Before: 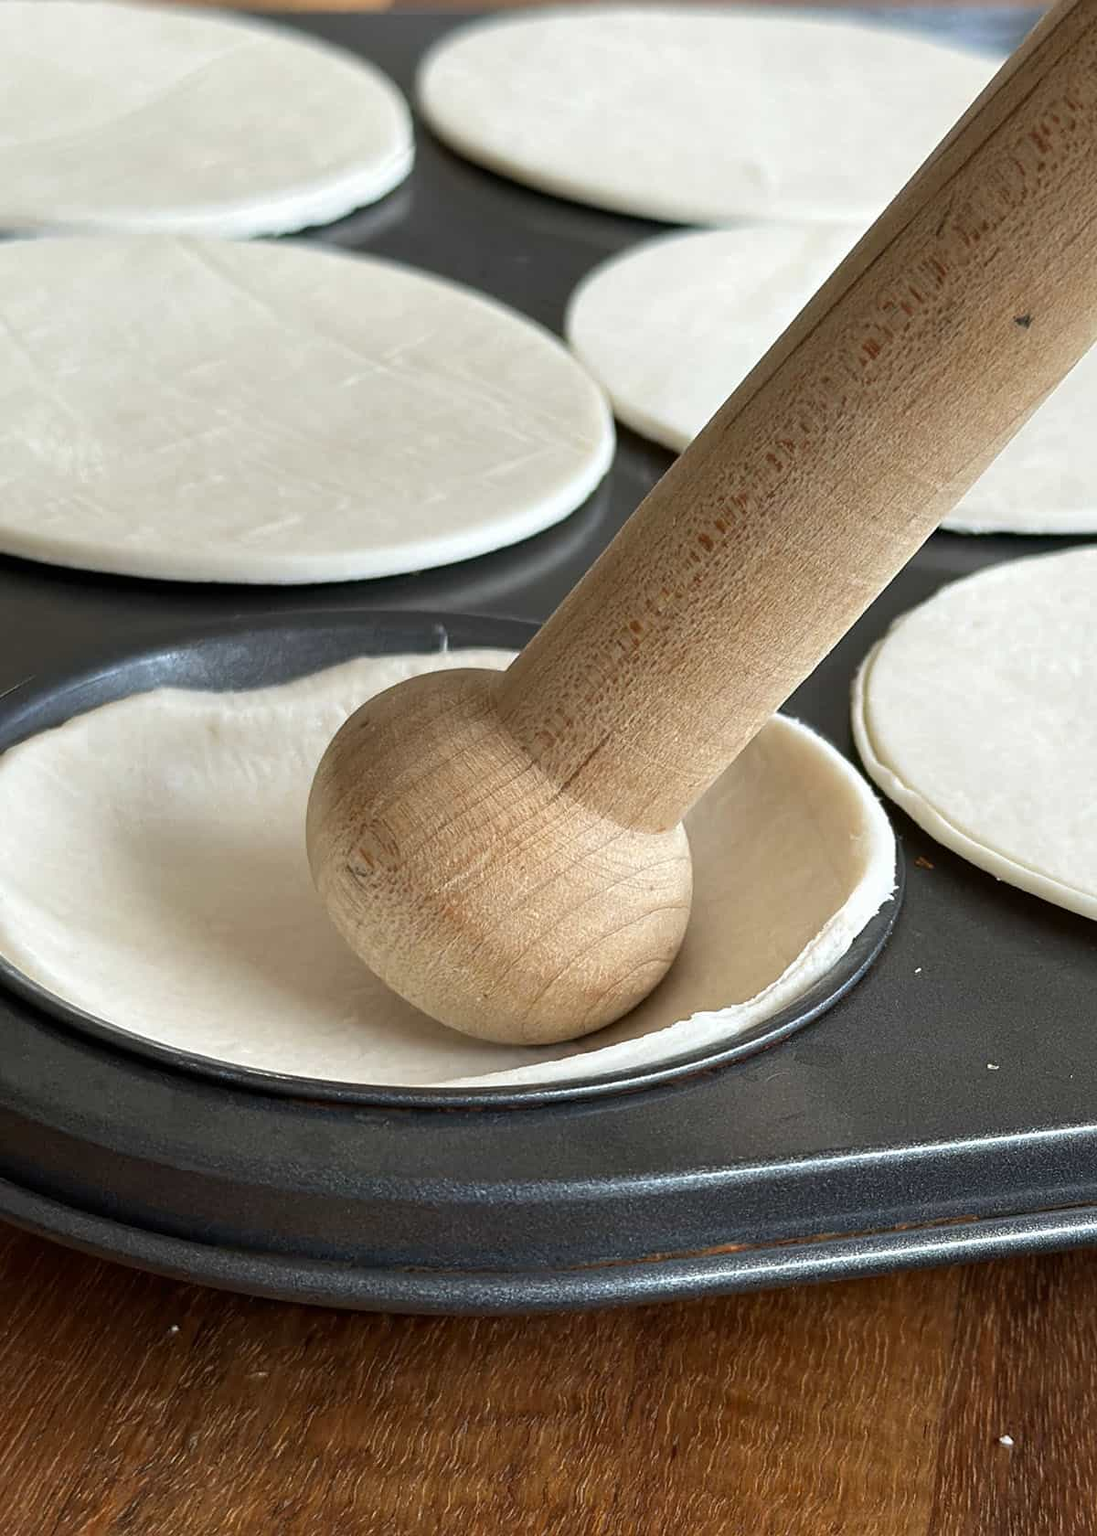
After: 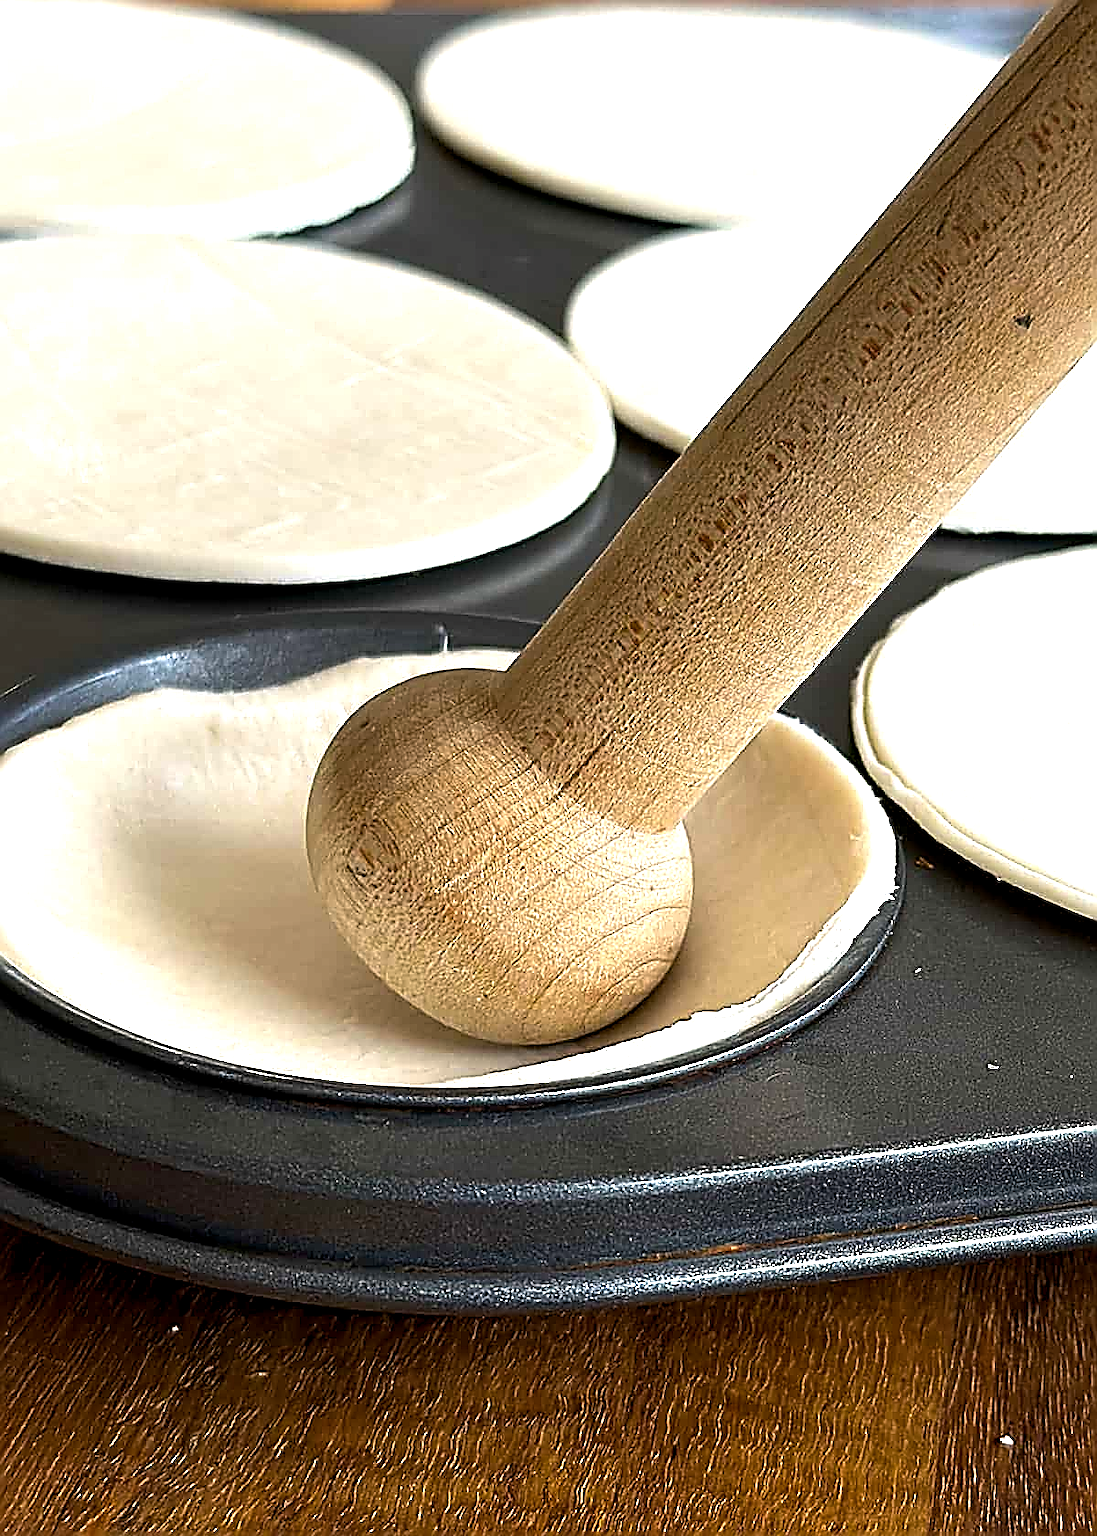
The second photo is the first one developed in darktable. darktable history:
color balance rgb: highlights gain › chroma 1.082%, highlights gain › hue 53.61°, global offset › luminance -0.422%, perceptual saturation grading › global saturation 9.939%, perceptual brilliance grading › global brilliance -5.409%, perceptual brilliance grading › highlights 24.879%, perceptual brilliance grading › mid-tones 7.108%, perceptual brilliance grading › shadows -4.516%, global vibrance 33.722%
sharpen: amount 1.991
contrast brightness saturation: saturation -0.067
